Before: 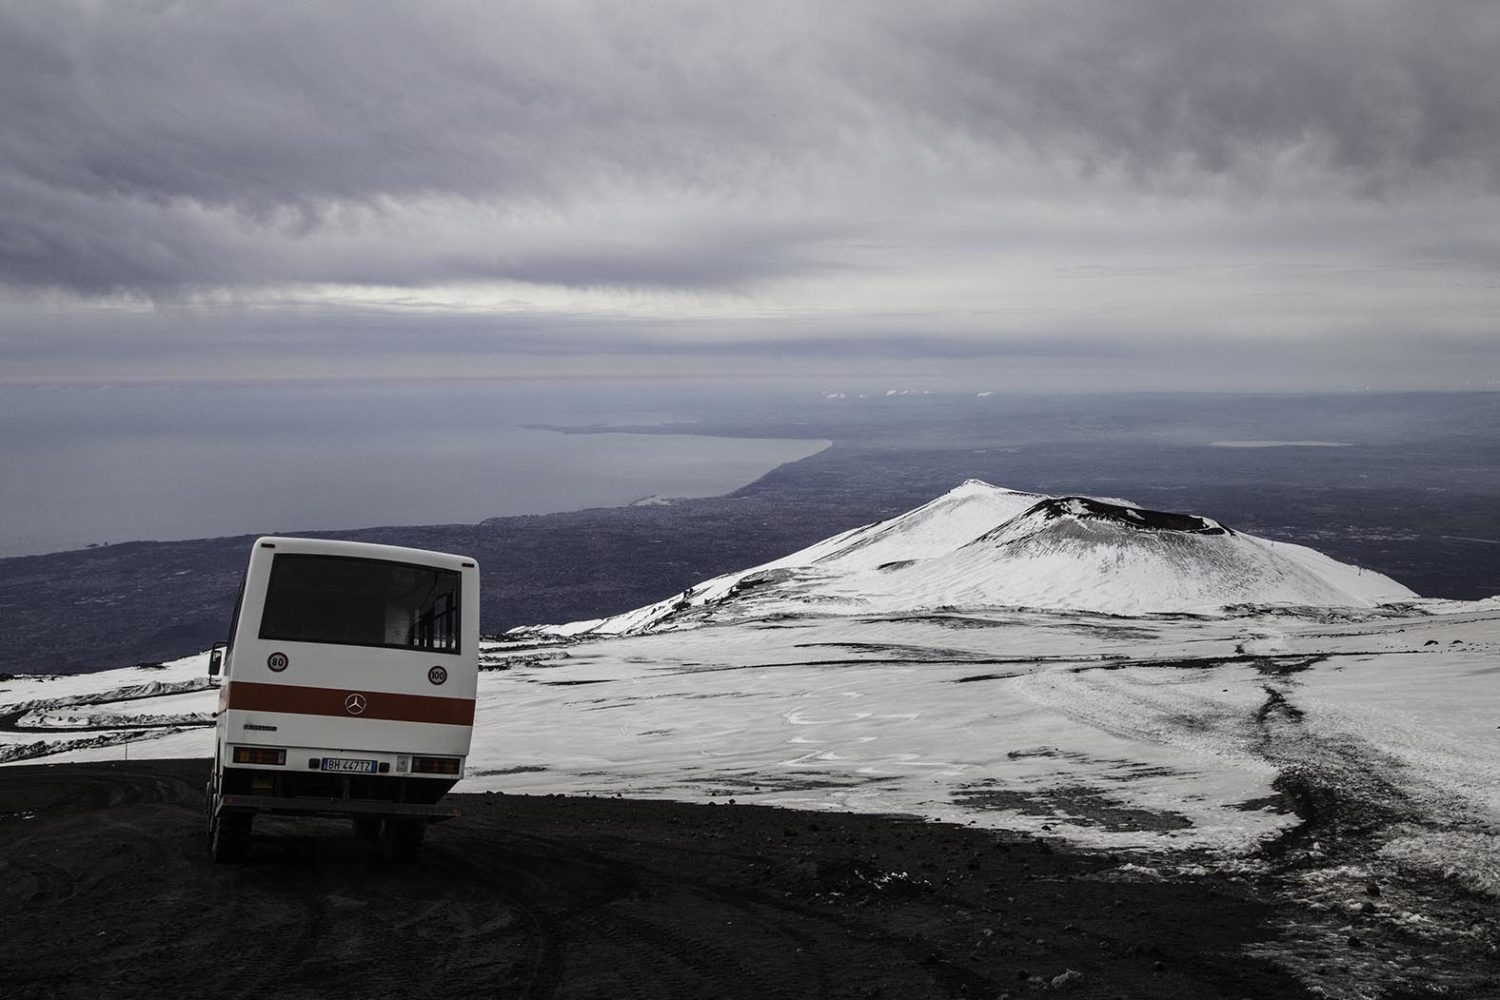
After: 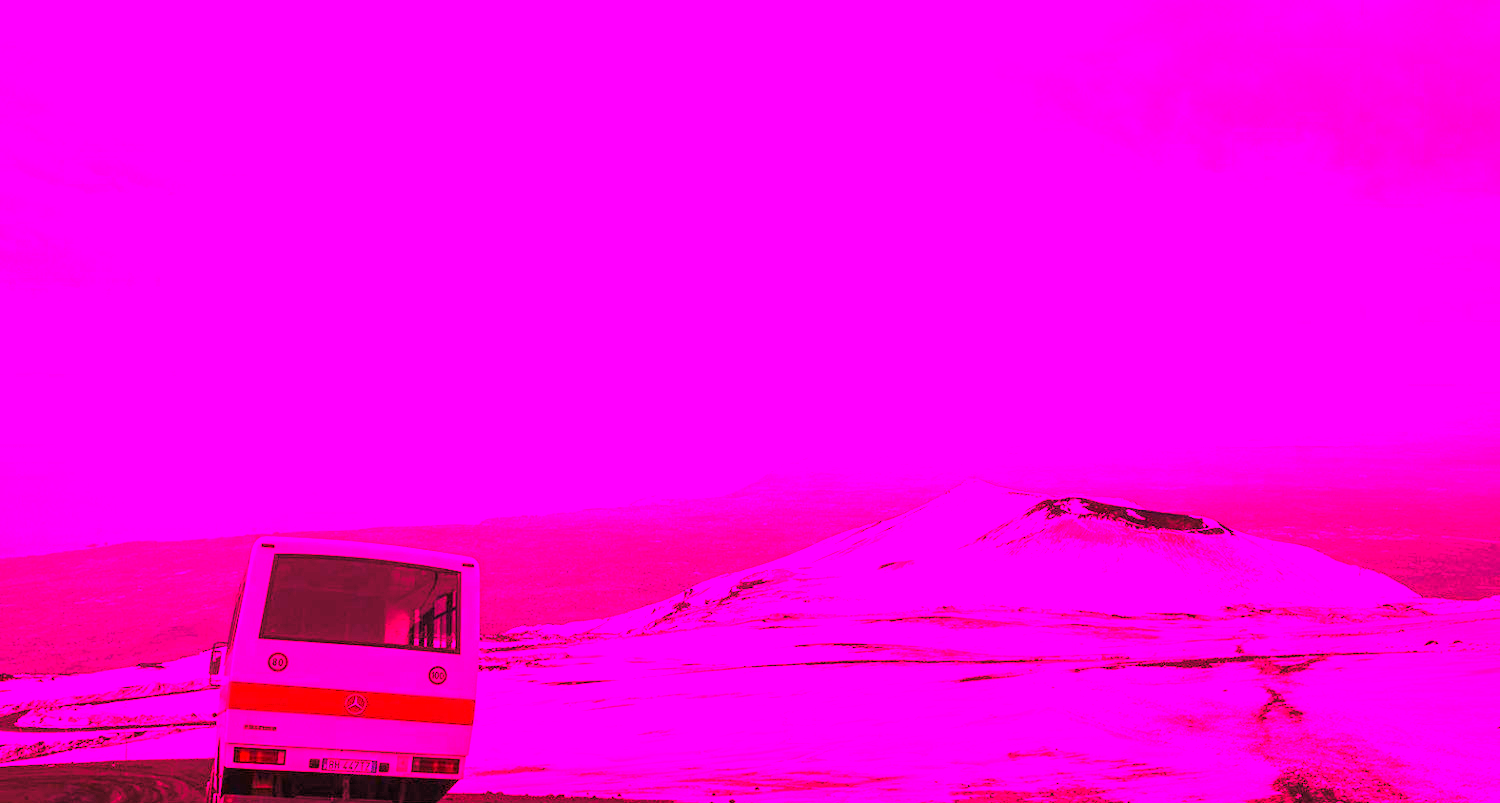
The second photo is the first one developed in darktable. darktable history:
vibrance: vibrance 78%
exposure: black level correction 0, exposure 1 EV, compensate exposure bias true, compensate highlight preservation false
crop: bottom 19.644%
white balance: red 4.26, blue 1.802
